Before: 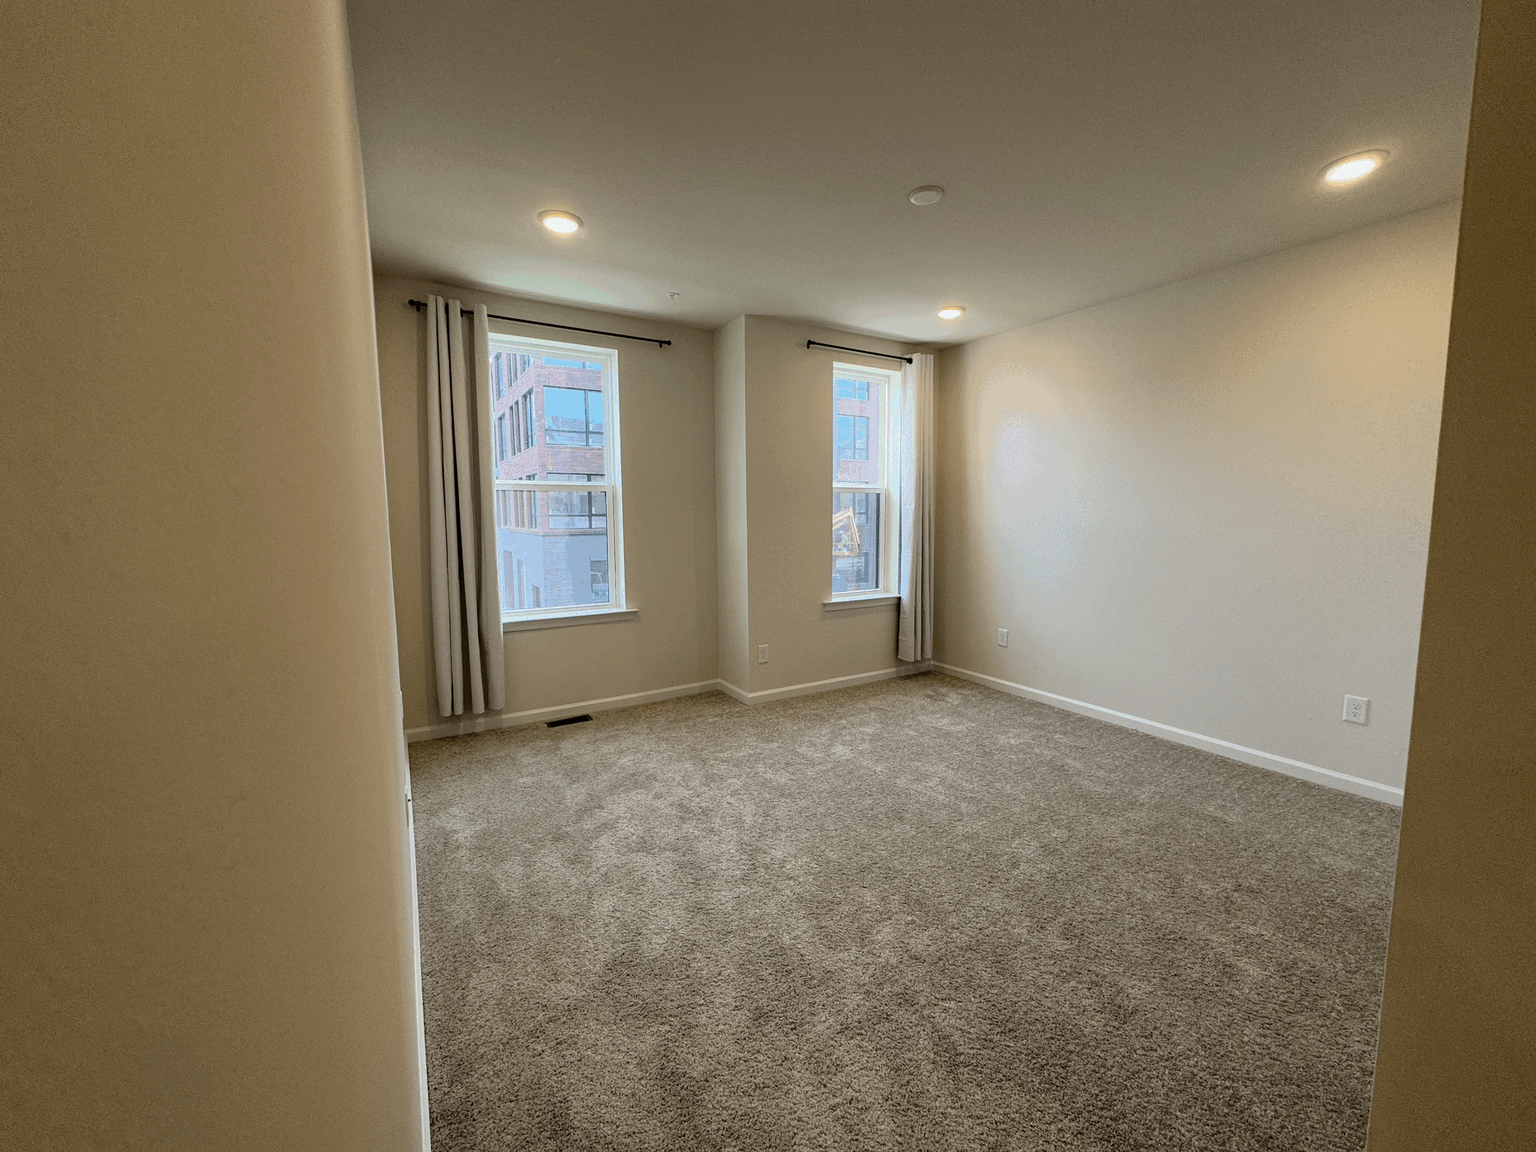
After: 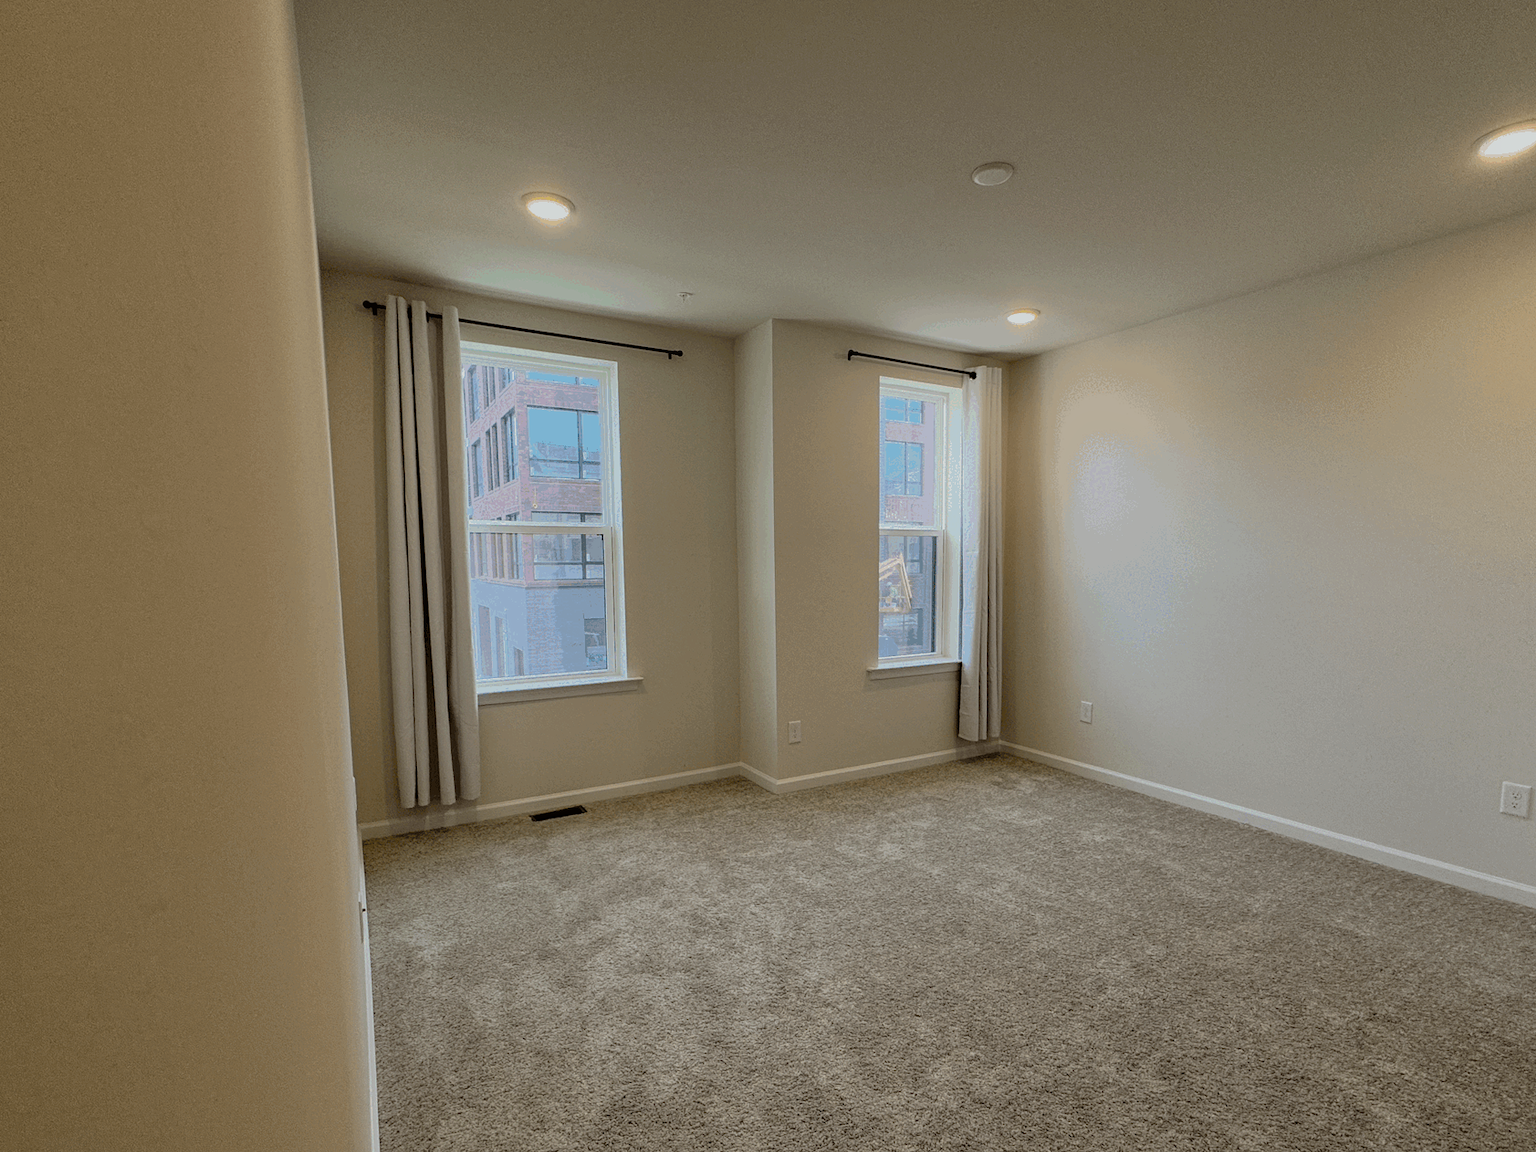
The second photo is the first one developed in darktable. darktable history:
tone equalizer: -8 EV 0.25 EV, -7 EV 0.417 EV, -6 EV 0.417 EV, -5 EV 0.25 EV, -3 EV -0.25 EV, -2 EV -0.417 EV, -1 EV -0.417 EV, +0 EV -0.25 EV, edges refinement/feathering 500, mask exposure compensation -1.57 EV, preserve details guided filter
crop and rotate: left 7.196%, top 4.574%, right 10.605%, bottom 13.178%
